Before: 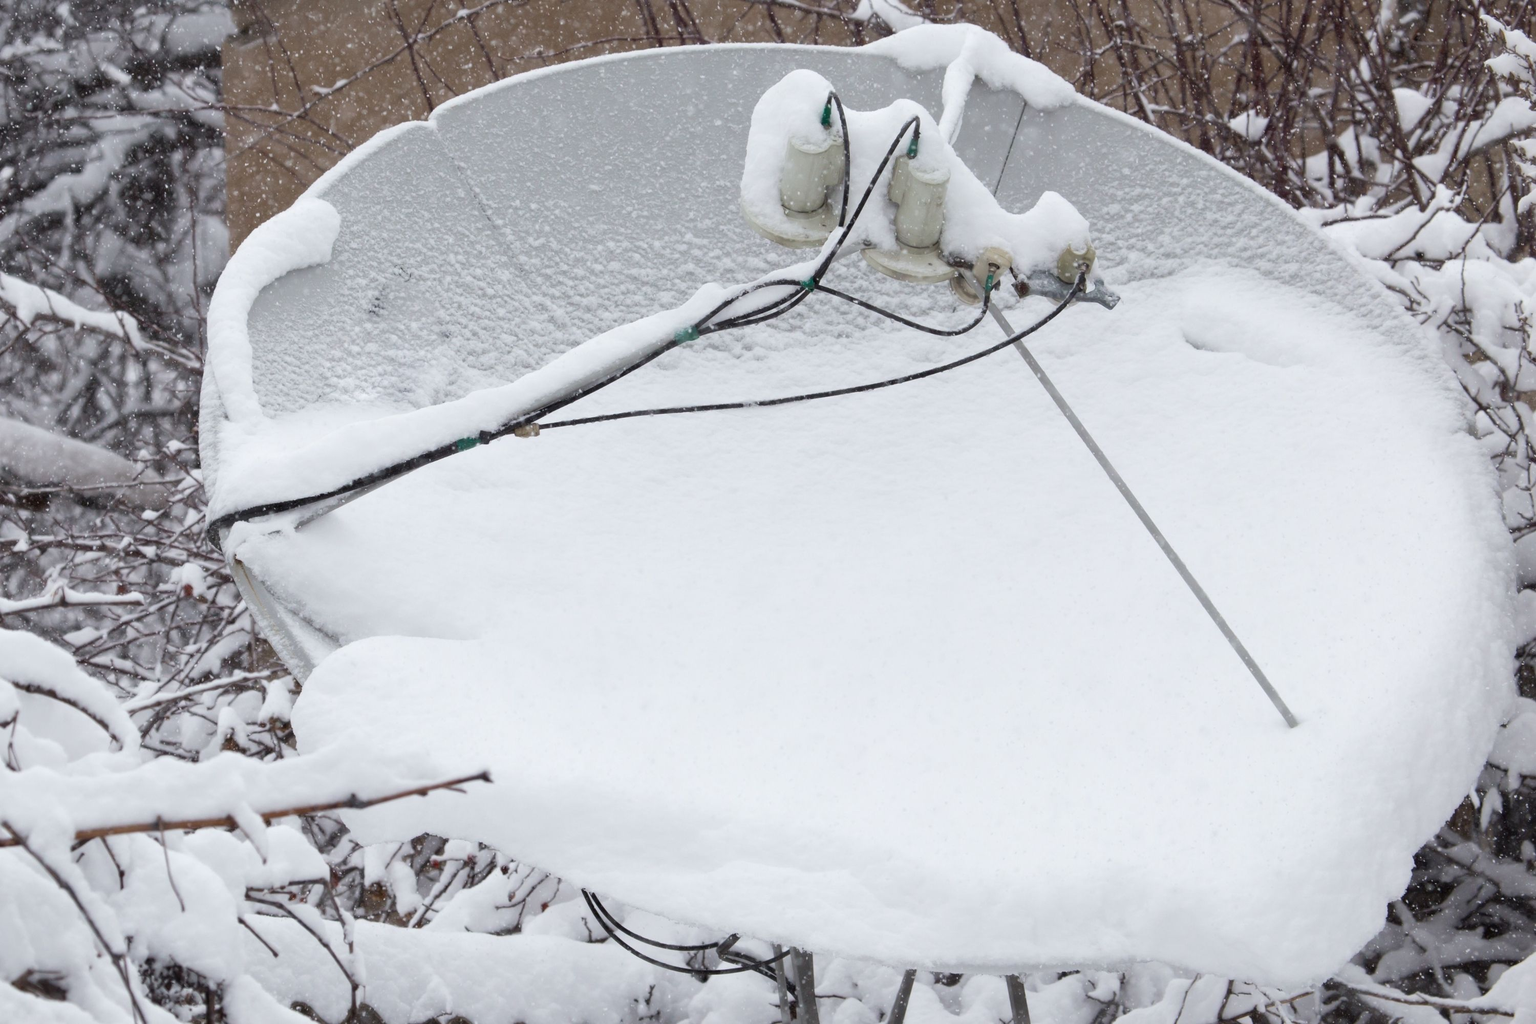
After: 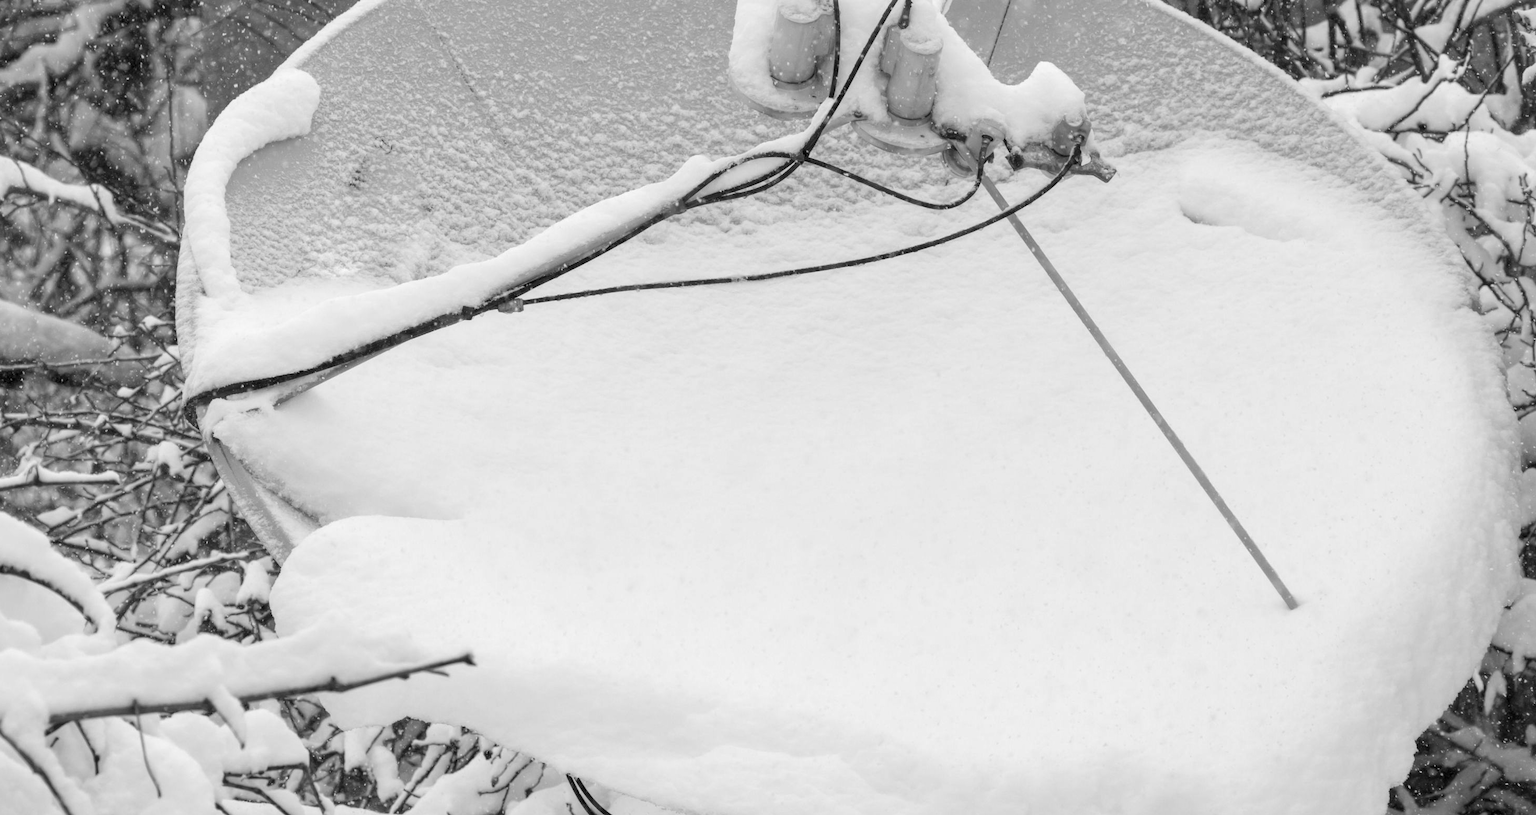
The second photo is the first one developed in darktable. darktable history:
local contrast: on, module defaults
color balance rgb: perceptual saturation grading › global saturation 20%, perceptual saturation grading › highlights -25%, perceptual saturation grading › shadows 50%
crop and rotate: left 1.814%, top 12.818%, right 0.25%, bottom 9.225%
monochrome: on, module defaults
tone equalizer: on, module defaults
